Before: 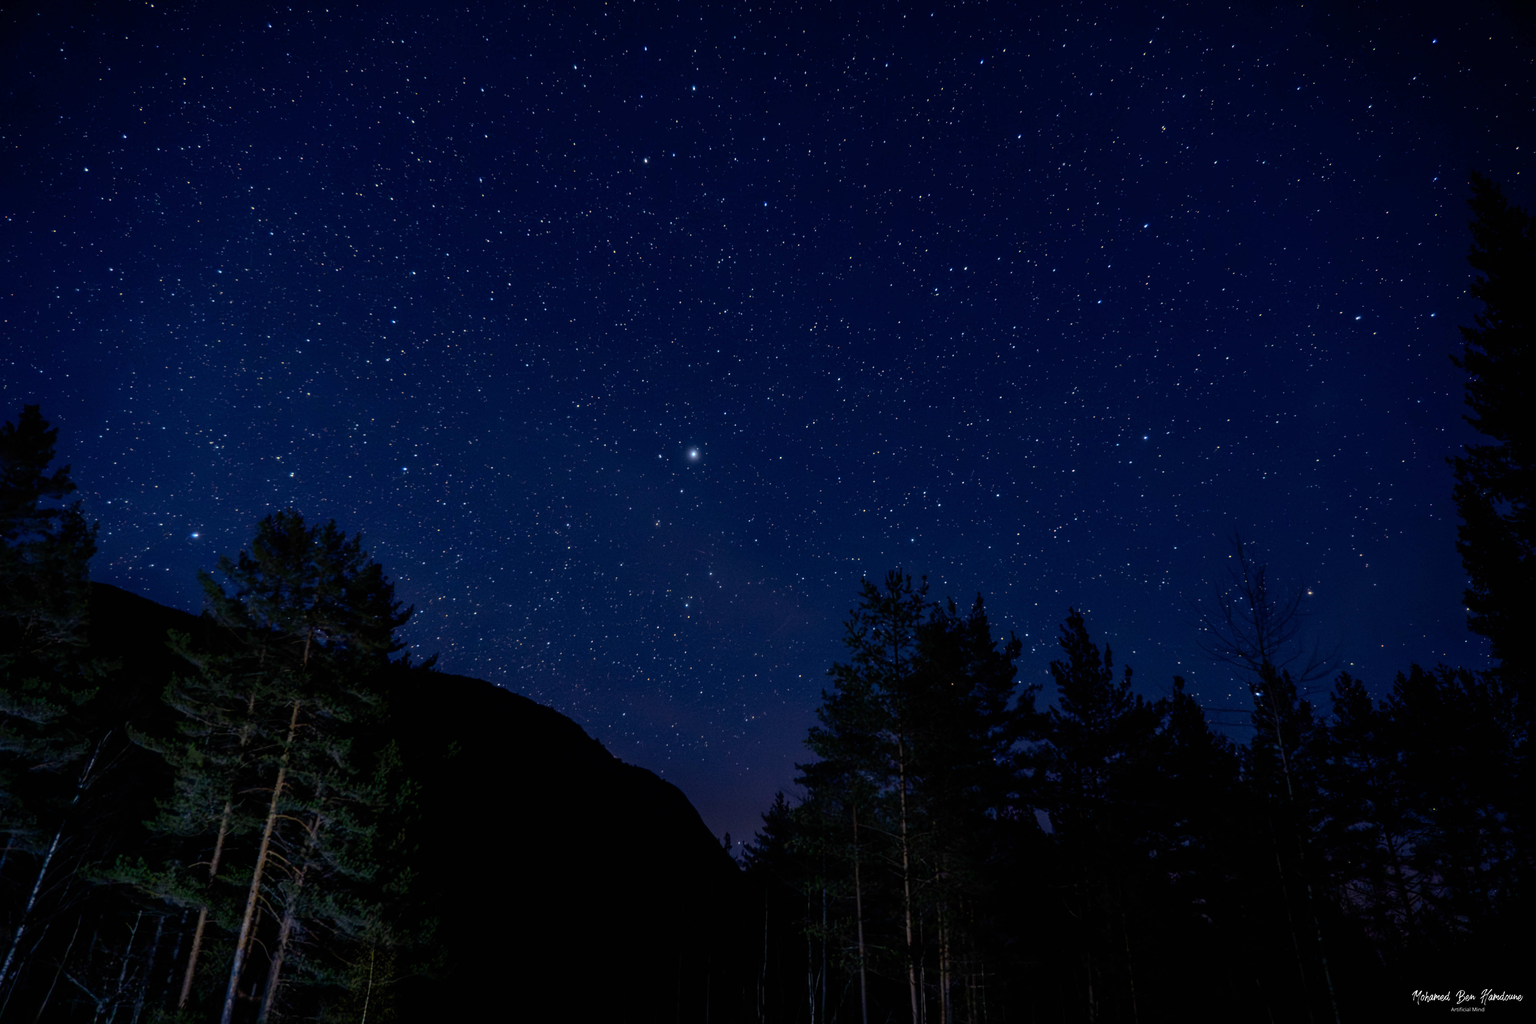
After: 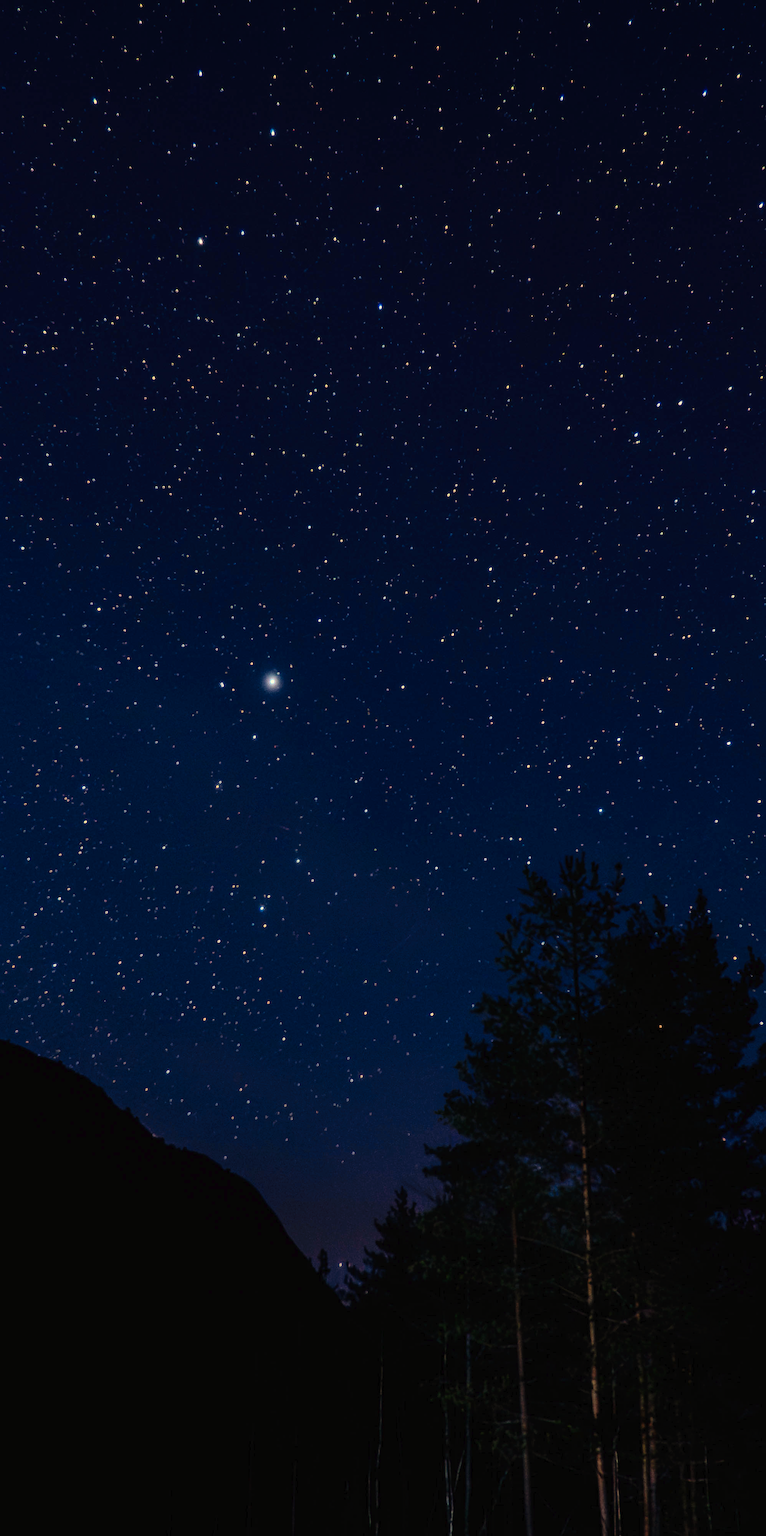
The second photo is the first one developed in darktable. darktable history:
crop: left 33.36%, right 33.36%
white balance: red 1.138, green 0.996, blue 0.812
exposure: exposure 0.02 EV, compensate highlight preservation false
tone curve: curves: ch0 [(0, 0) (0.003, 0.015) (0.011, 0.019) (0.025, 0.027) (0.044, 0.041) (0.069, 0.055) (0.1, 0.079) (0.136, 0.099) (0.177, 0.149) (0.224, 0.216) (0.277, 0.292) (0.335, 0.383) (0.399, 0.474) (0.468, 0.556) (0.543, 0.632) (0.623, 0.711) (0.709, 0.789) (0.801, 0.871) (0.898, 0.944) (1, 1)], preserve colors none
